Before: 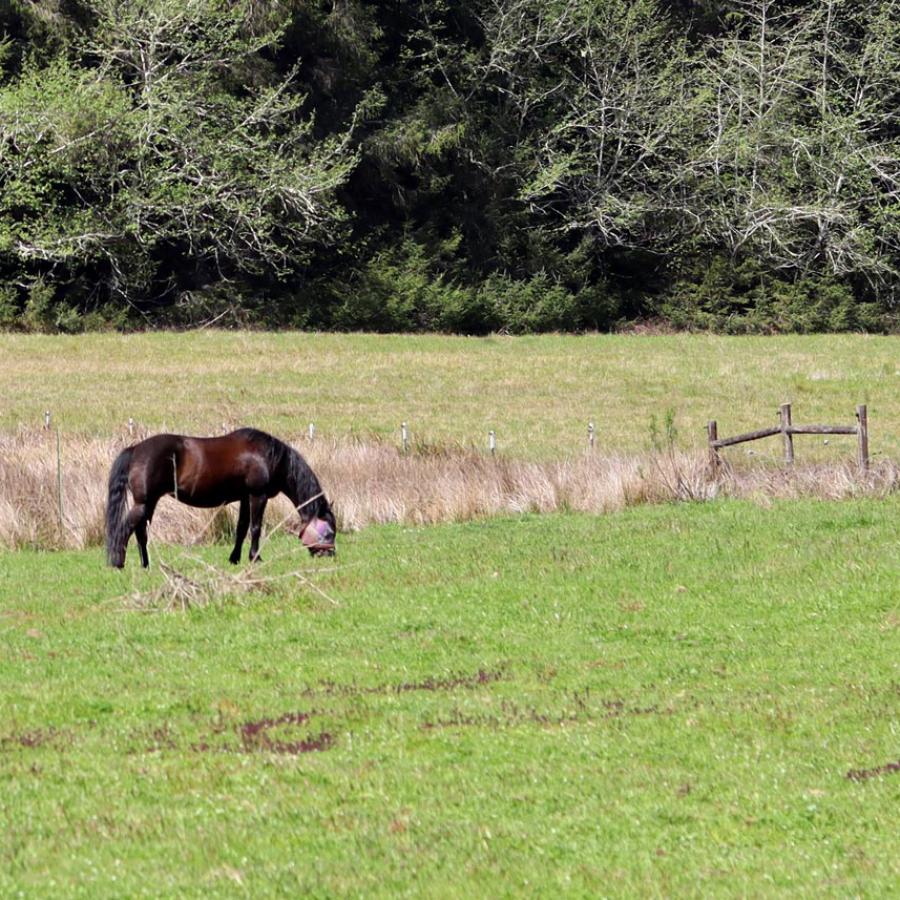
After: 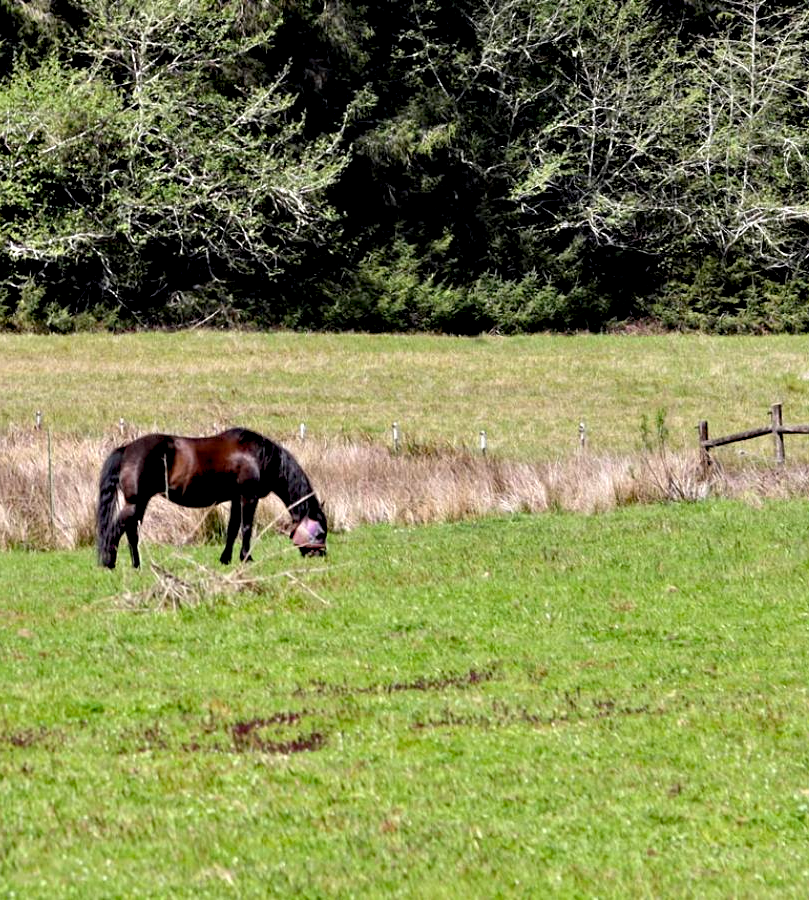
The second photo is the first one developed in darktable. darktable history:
crop and rotate: left 1.107%, right 8.973%
color balance rgb: shadows lift › chroma 0.709%, shadows lift › hue 110.71°, power › hue 329.79°, global offset › luminance -0.883%, perceptual saturation grading › global saturation 10.454%, global vibrance 9.265%
contrast equalizer: y [[0.545, 0.572, 0.59, 0.59, 0.571, 0.545], [0.5 ×6], [0.5 ×6], [0 ×6], [0 ×6]]
